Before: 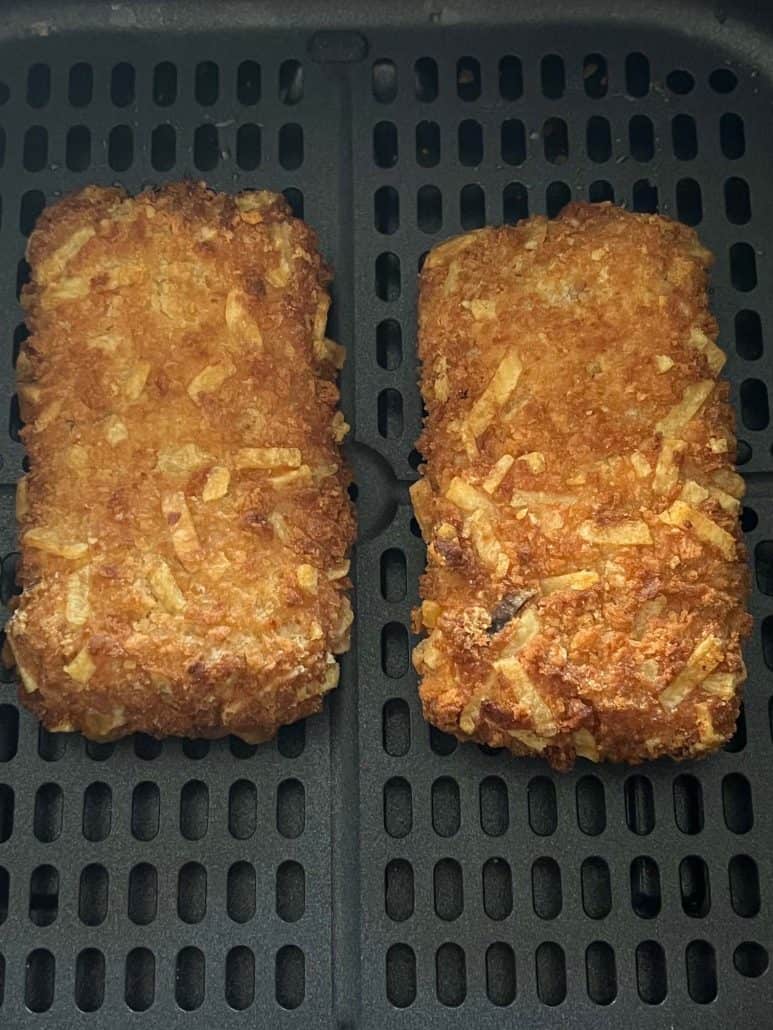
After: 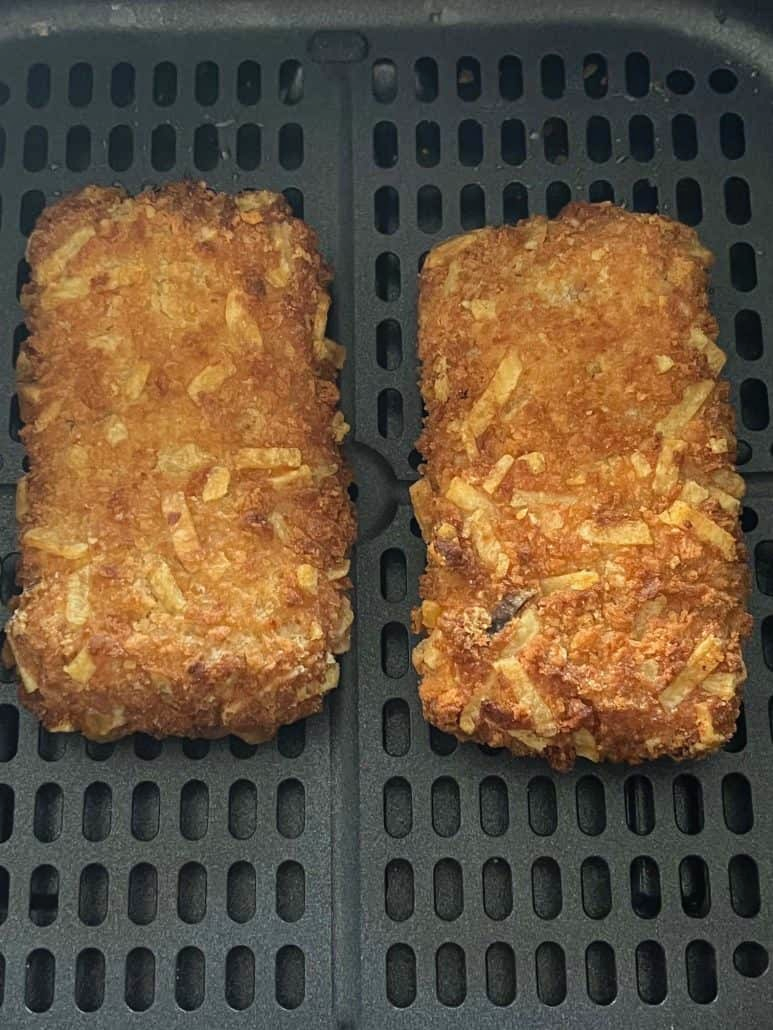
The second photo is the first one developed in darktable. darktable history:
contrast equalizer: y [[0.5, 0.5, 0.468, 0.5, 0.5, 0.5], [0.5 ×6], [0.5 ×6], [0 ×6], [0 ×6]]
shadows and highlights: low approximation 0.01, soften with gaussian
